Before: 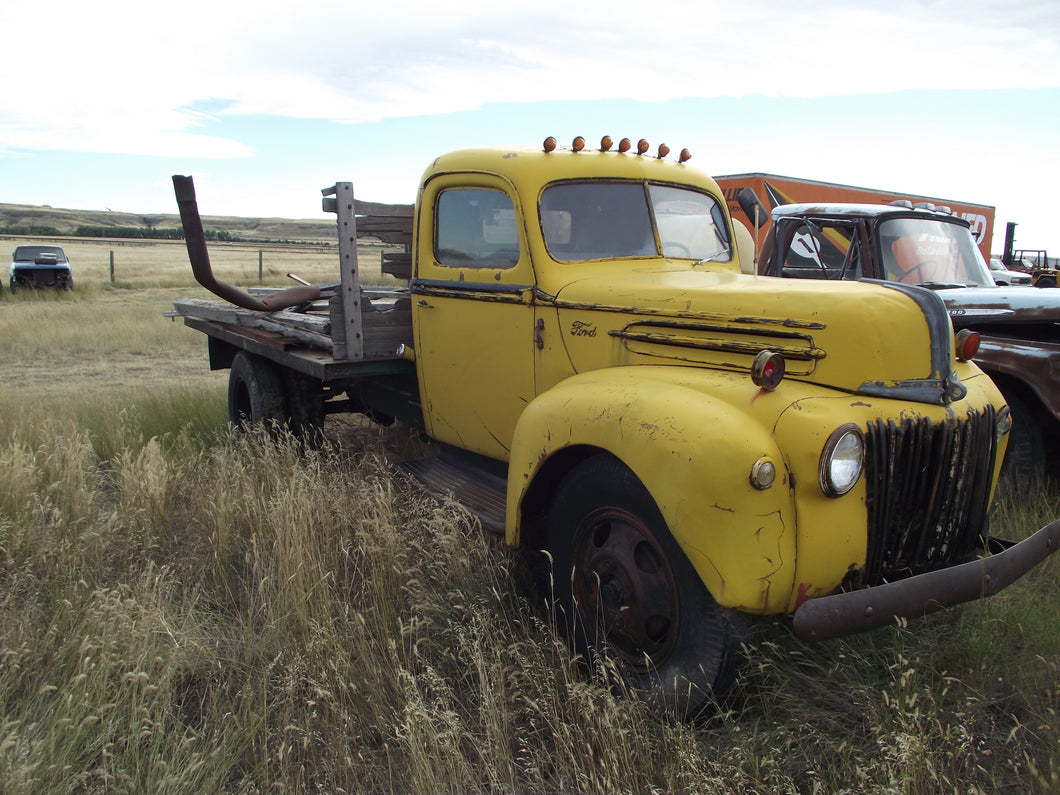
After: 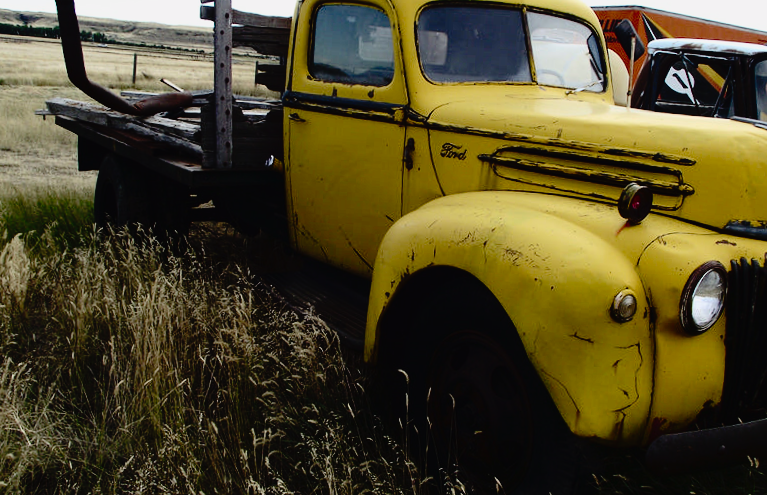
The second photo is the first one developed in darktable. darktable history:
contrast brightness saturation: contrast 0.32, brightness -0.079, saturation 0.165
tone curve: curves: ch0 [(0, 0.013) (0.181, 0.074) (0.337, 0.304) (0.498, 0.485) (0.78, 0.742) (0.993, 0.954)]; ch1 [(0, 0) (0.294, 0.184) (0.359, 0.34) (0.362, 0.35) (0.43, 0.41) (0.469, 0.463) (0.495, 0.502) (0.54, 0.563) (0.612, 0.641) (1, 1)]; ch2 [(0, 0) (0.44, 0.437) (0.495, 0.502) (0.524, 0.534) (0.557, 0.56) (0.634, 0.654) (0.728, 0.722) (1, 1)], preserve colors none
crop and rotate: angle -3.33°, left 9.846%, top 20.815%, right 12.267%, bottom 12.111%
